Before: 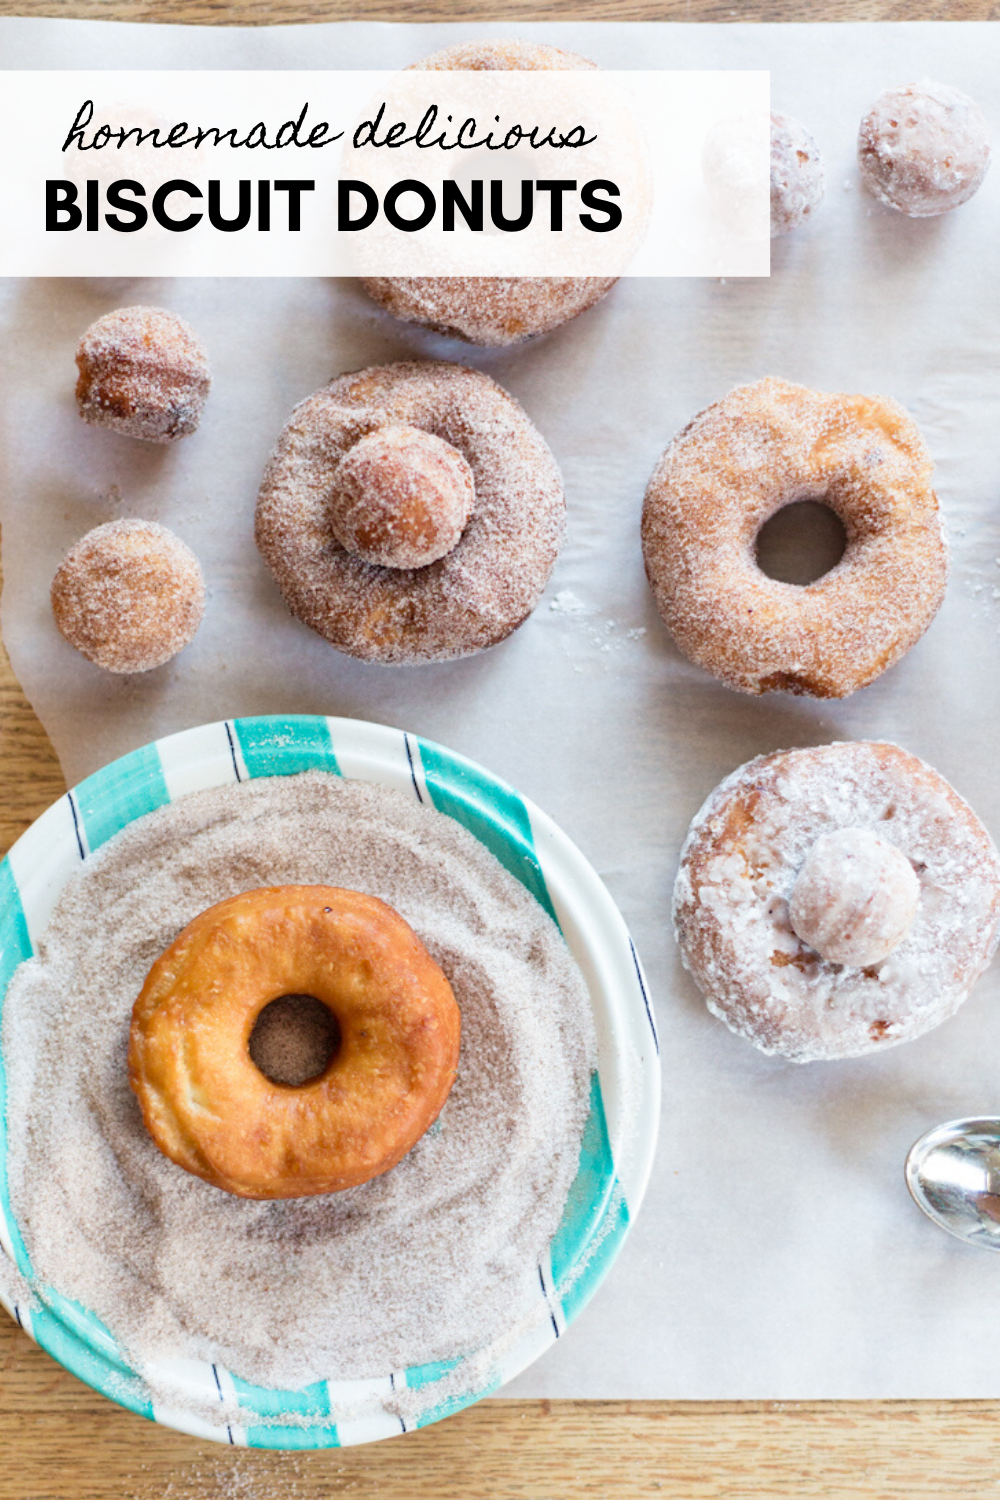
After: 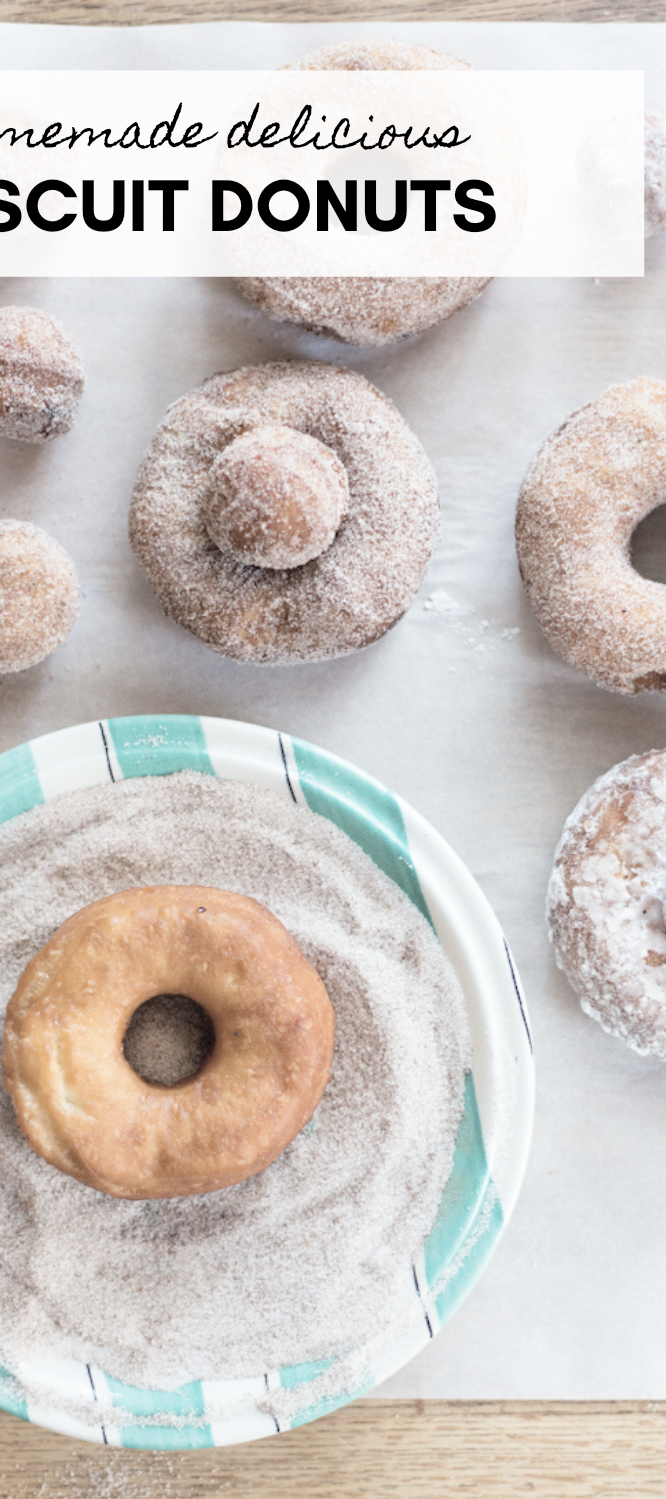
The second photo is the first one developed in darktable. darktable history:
crop and rotate: left 12.648%, right 20.685%
contrast brightness saturation: brightness 0.18, saturation -0.5
